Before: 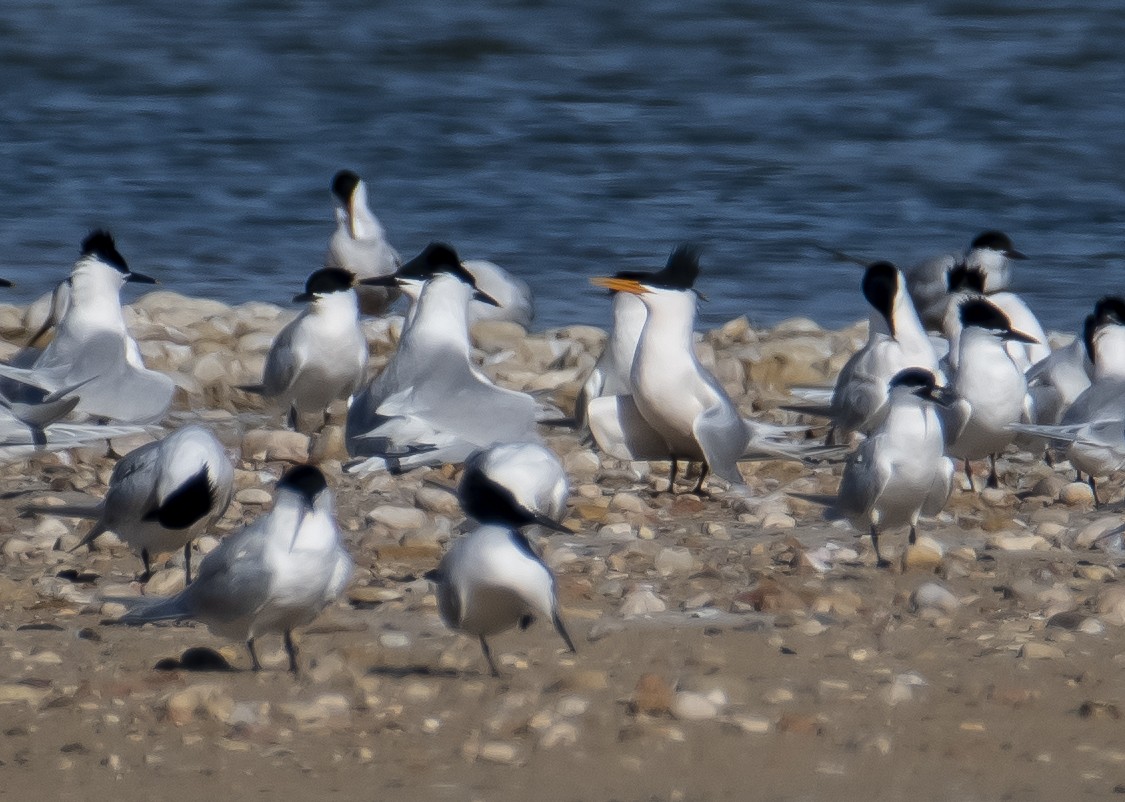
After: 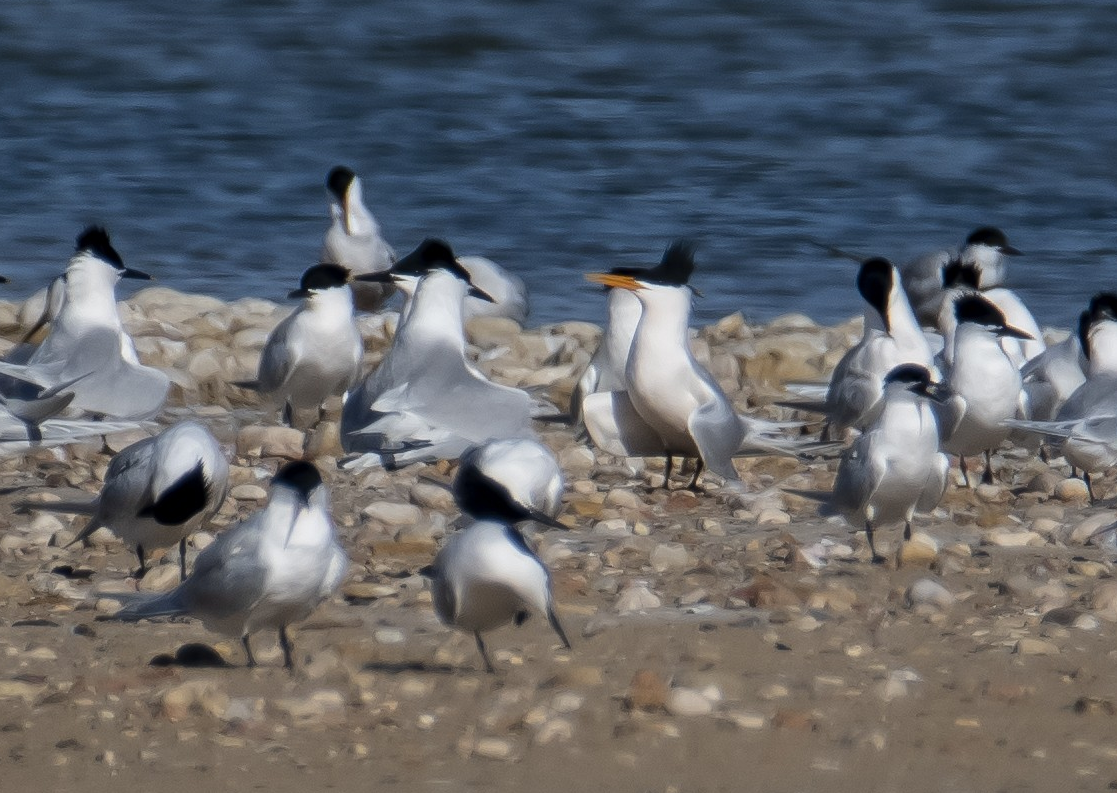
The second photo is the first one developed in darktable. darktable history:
crop: left 0.468%, top 0.531%, right 0.22%, bottom 0.518%
